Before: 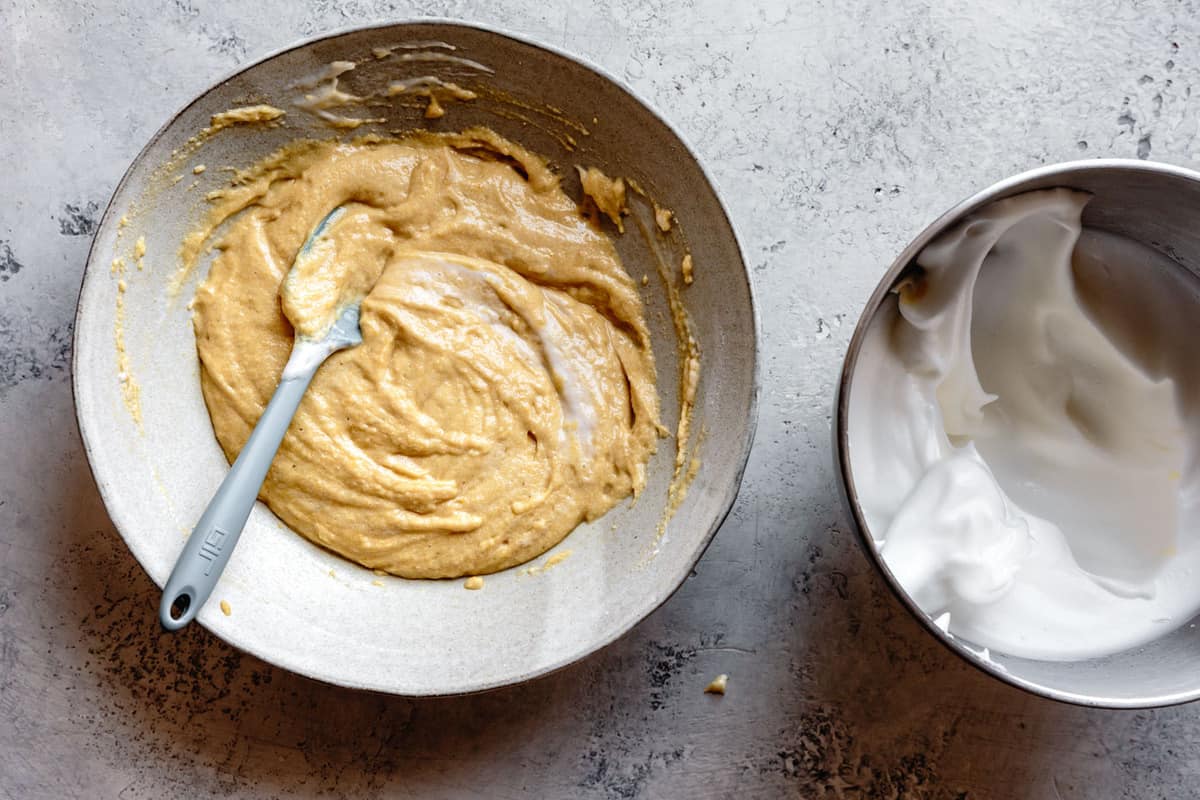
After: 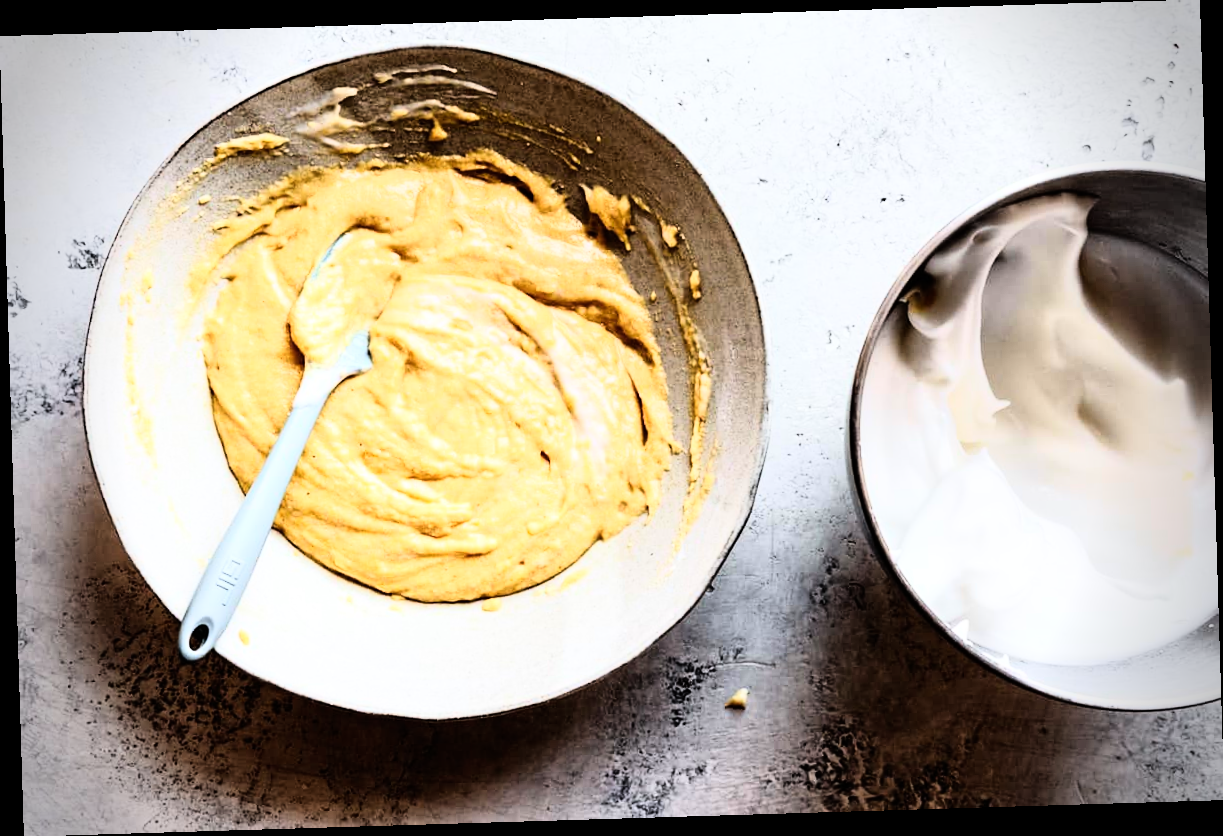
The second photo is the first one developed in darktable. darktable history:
vignetting: fall-off radius 31.48%, brightness -0.472
rgb curve: curves: ch0 [(0, 0) (0.21, 0.15) (0.24, 0.21) (0.5, 0.75) (0.75, 0.96) (0.89, 0.99) (1, 1)]; ch1 [(0, 0.02) (0.21, 0.13) (0.25, 0.2) (0.5, 0.67) (0.75, 0.9) (0.89, 0.97) (1, 1)]; ch2 [(0, 0.02) (0.21, 0.13) (0.25, 0.2) (0.5, 0.67) (0.75, 0.9) (0.89, 0.97) (1, 1)], compensate middle gray true
rotate and perspective: rotation -1.75°, automatic cropping off
